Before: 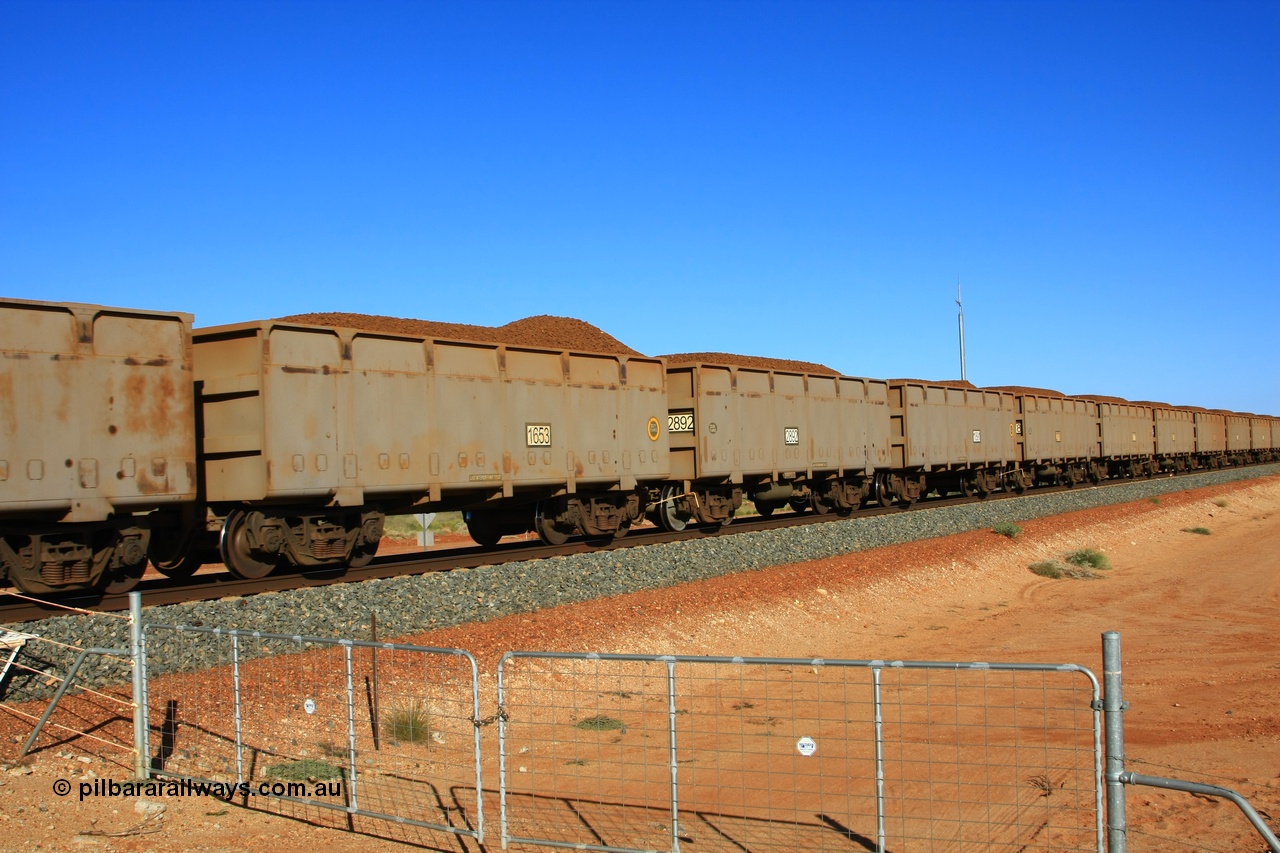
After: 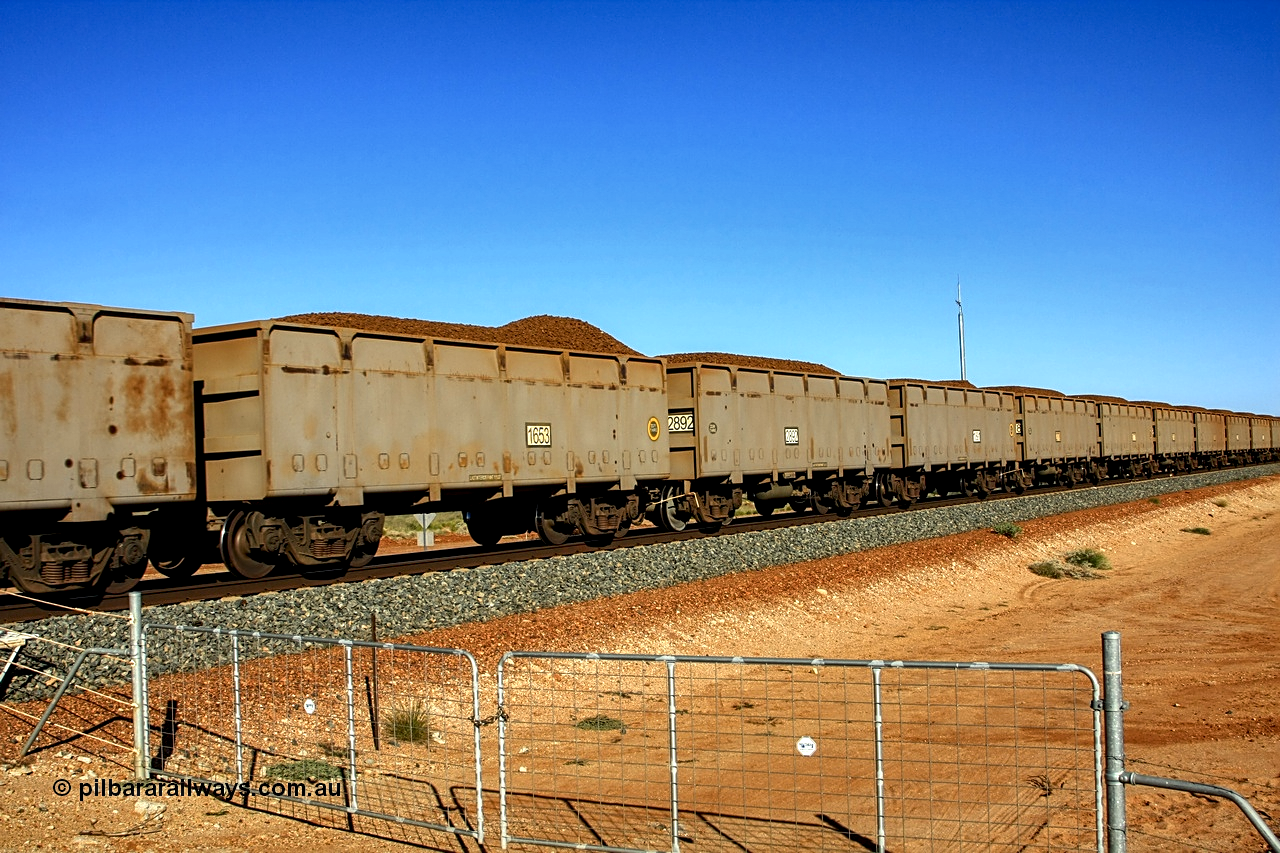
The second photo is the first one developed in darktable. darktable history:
local contrast: detail 150%
contrast brightness saturation: contrast 0.114, saturation -0.161
color balance rgb: highlights gain › luminance 6.512%, highlights gain › chroma 2.572%, highlights gain › hue 91.24°, perceptual saturation grading › global saturation 19.764%
shadows and highlights: radius 115.84, shadows 41.93, highlights -62.11, soften with gaussian
sharpen: on, module defaults
